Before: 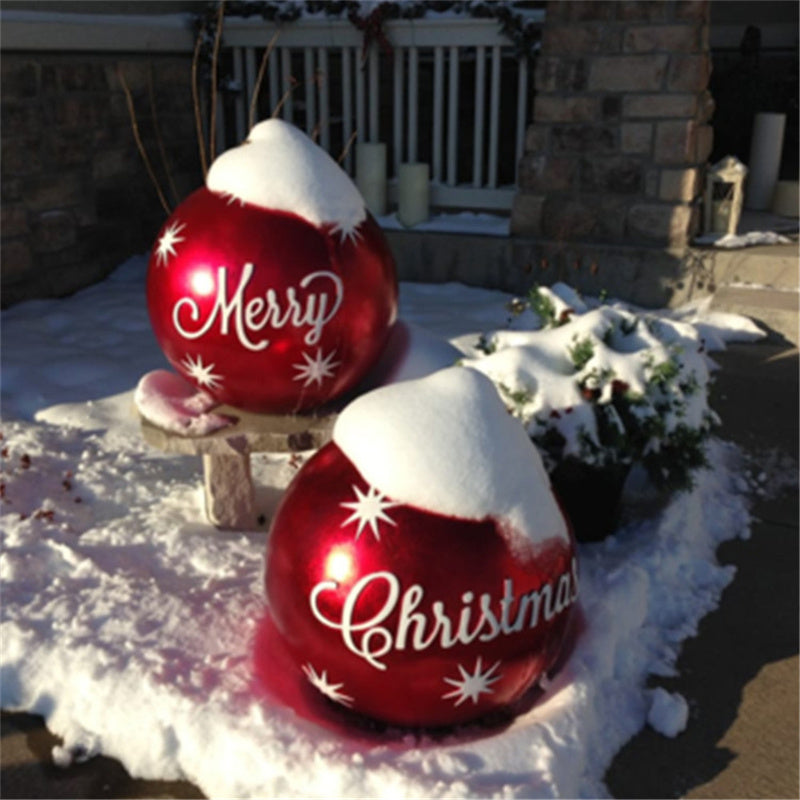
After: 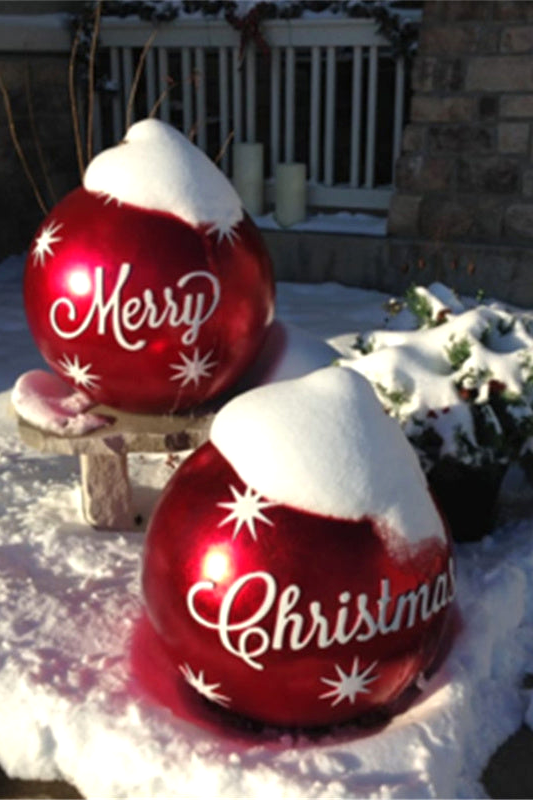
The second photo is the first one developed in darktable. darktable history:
exposure: exposure 0.2 EV, compensate highlight preservation false
crop and rotate: left 15.446%, right 17.836%
